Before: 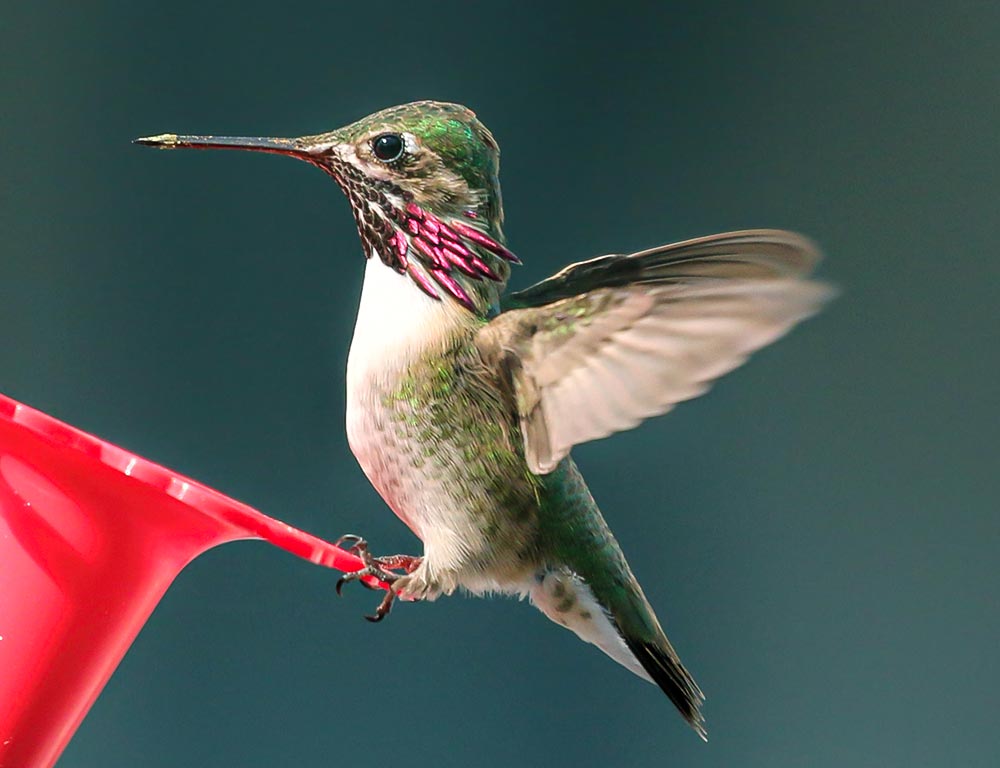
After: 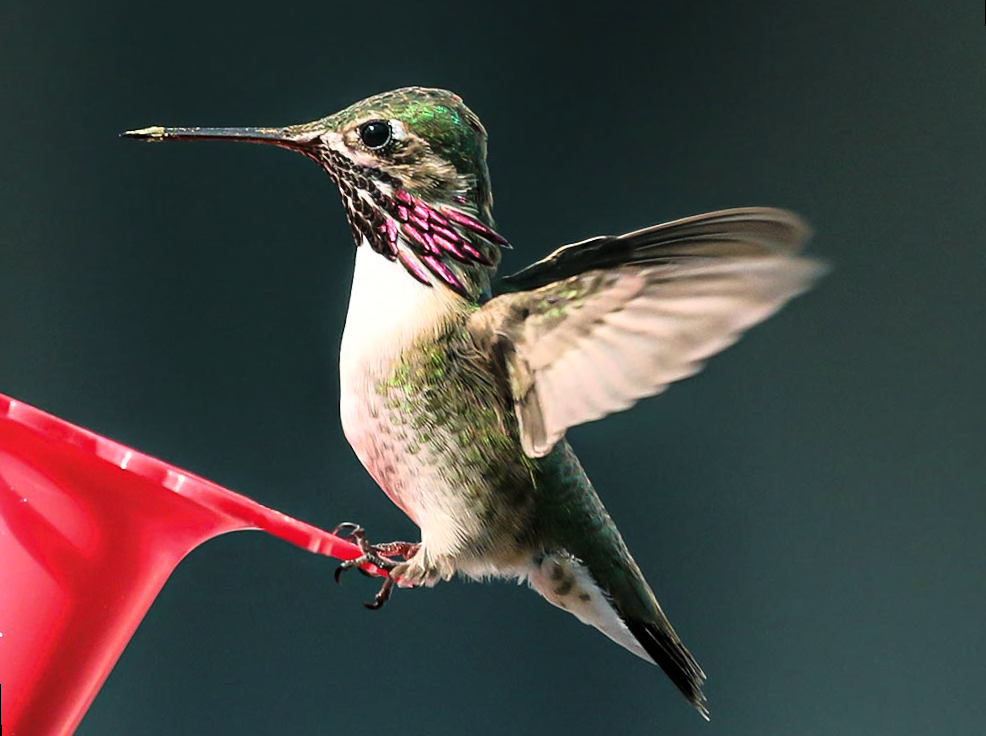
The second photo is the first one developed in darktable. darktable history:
rotate and perspective: rotation -1.42°, crop left 0.016, crop right 0.984, crop top 0.035, crop bottom 0.965
tone curve: curves: ch0 [(0, 0) (0.042, 0.01) (0.223, 0.123) (0.59, 0.574) (0.802, 0.868) (1, 1)], color space Lab, linked channels, preserve colors none
